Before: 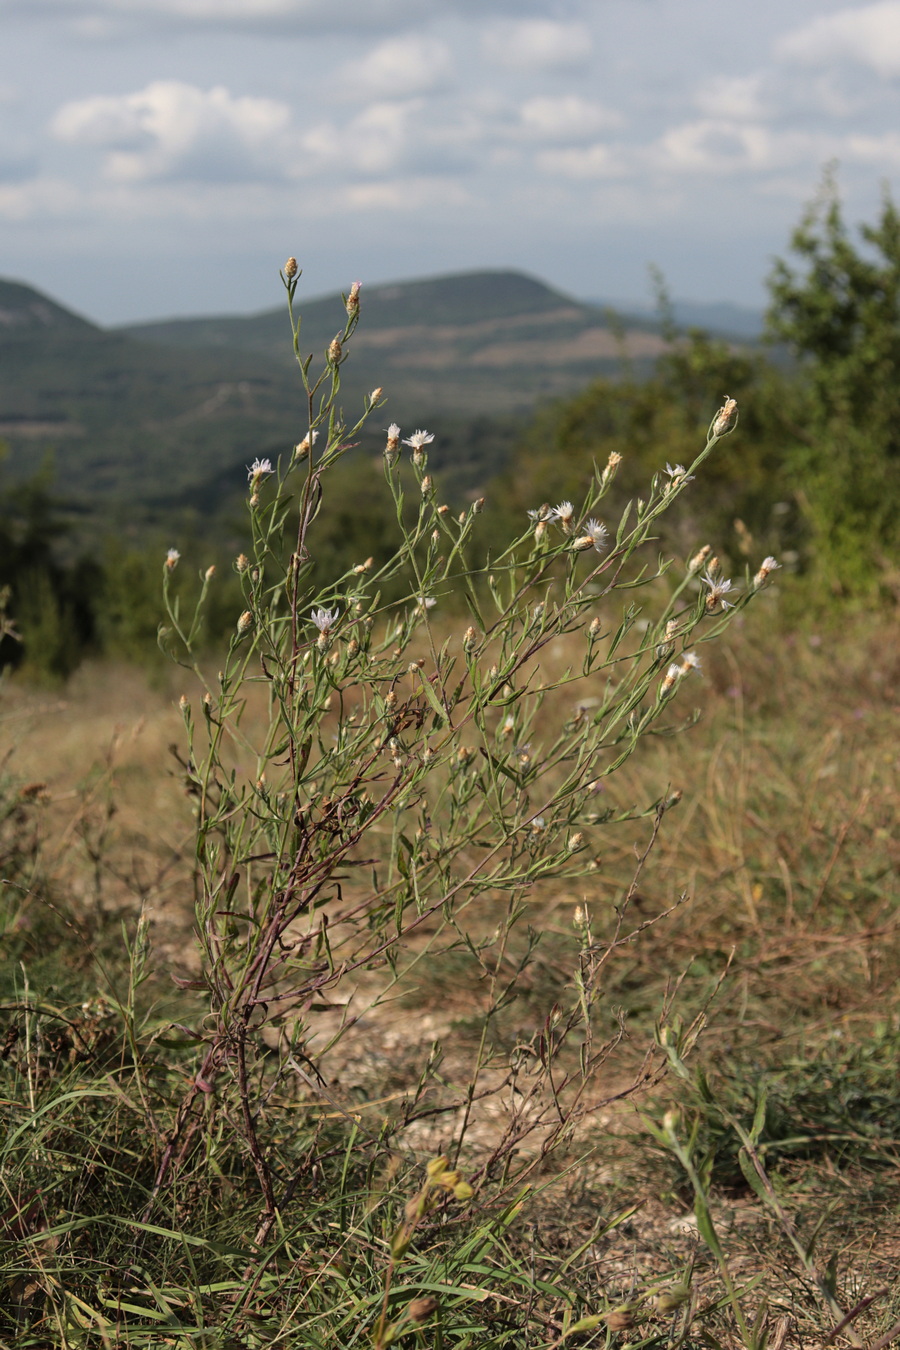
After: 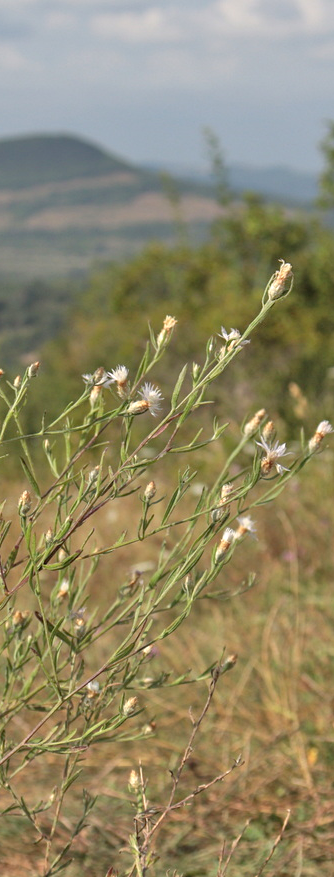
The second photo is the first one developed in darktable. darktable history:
crop and rotate: left 49.534%, top 10.122%, right 13.26%, bottom 24.855%
tone equalizer: -7 EV 0.159 EV, -6 EV 0.589 EV, -5 EV 1.12 EV, -4 EV 1.3 EV, -3 EV 1.15 EV, -2 EV 0.6 EV, -1 EV 0.162 EV
